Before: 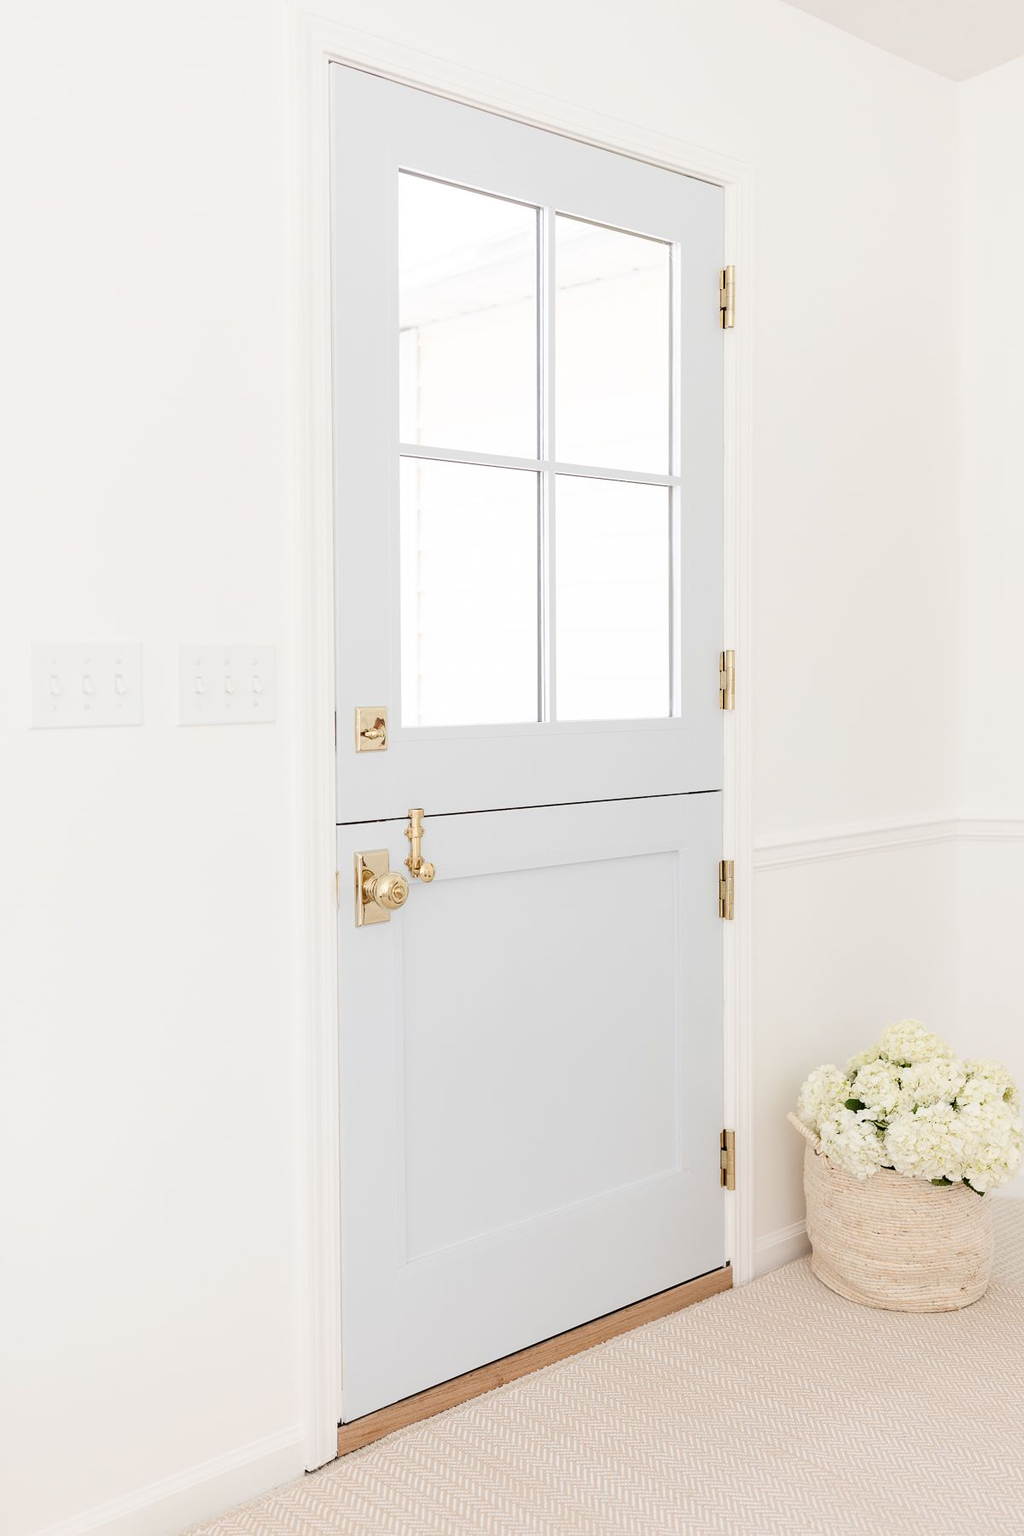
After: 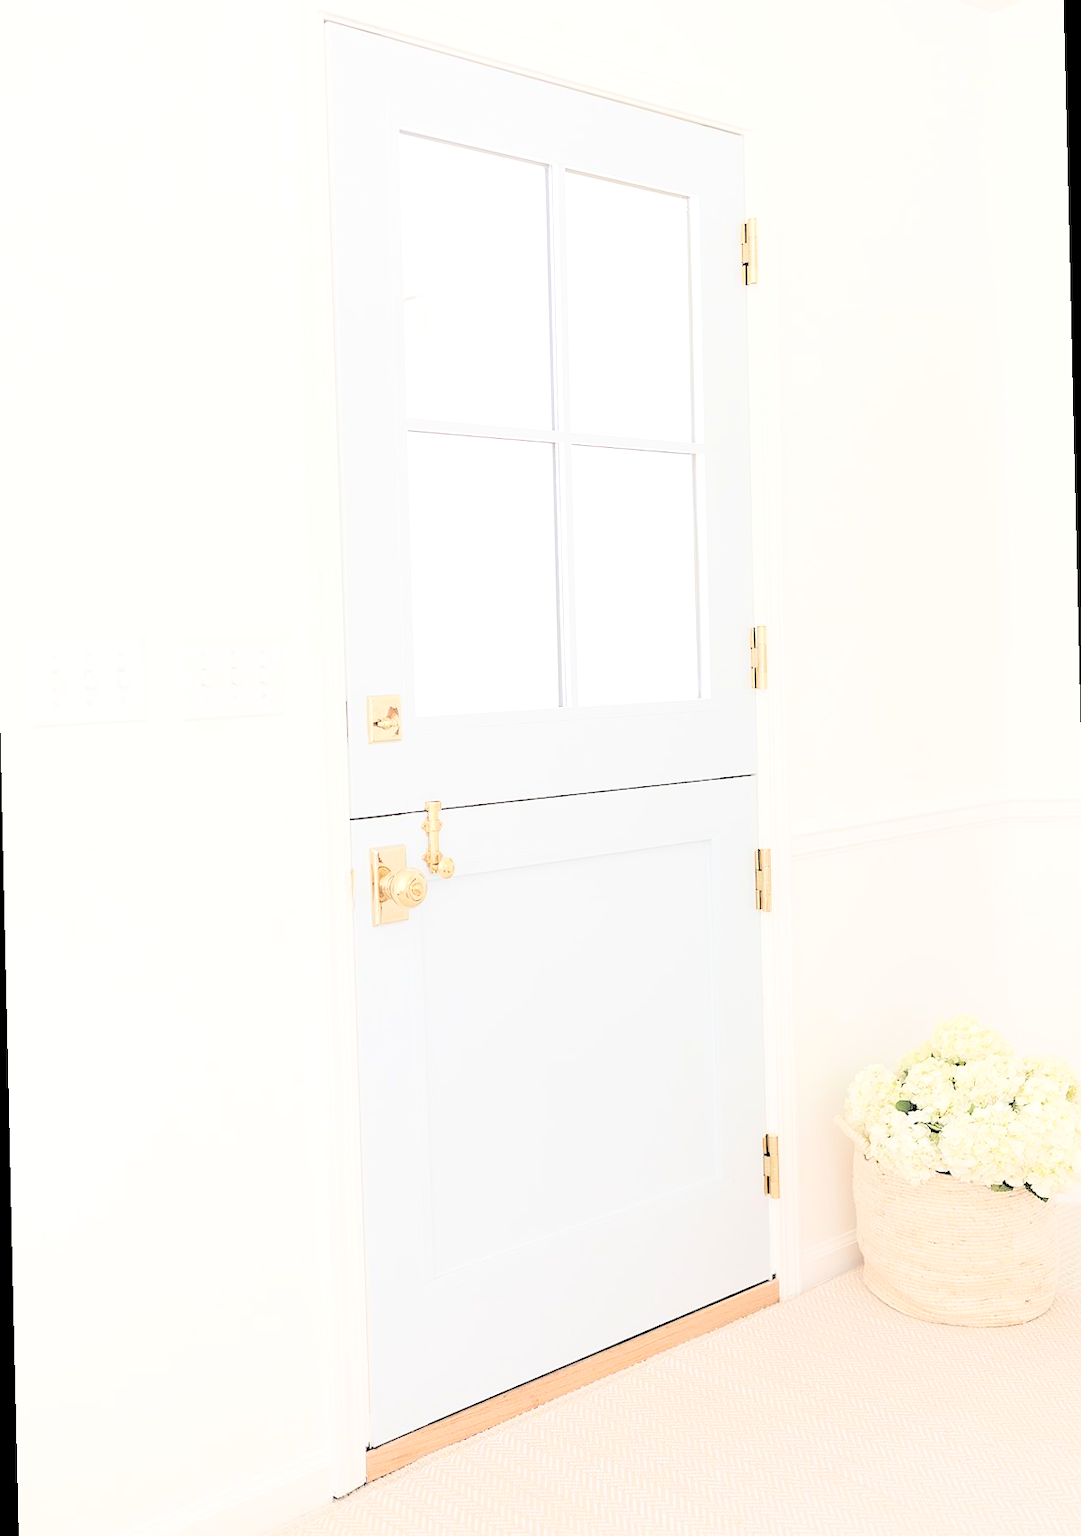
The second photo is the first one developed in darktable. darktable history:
rgb levels: levels [[0.01, 0.419, 0.839], [0, 0.5, 1], [0, 0.5, 1]]
contrast brightness saturation: brightness 1
rotate and perspective: rotation -1.32°, lens shift (horizontal) -0.031, crop left 0.015, crop right 0.985, crop top 0.047, crop bottom 0.982
tone equalizer: on, module defaults
sharpen: radius 1.272, amount 0.305, threshold 0
